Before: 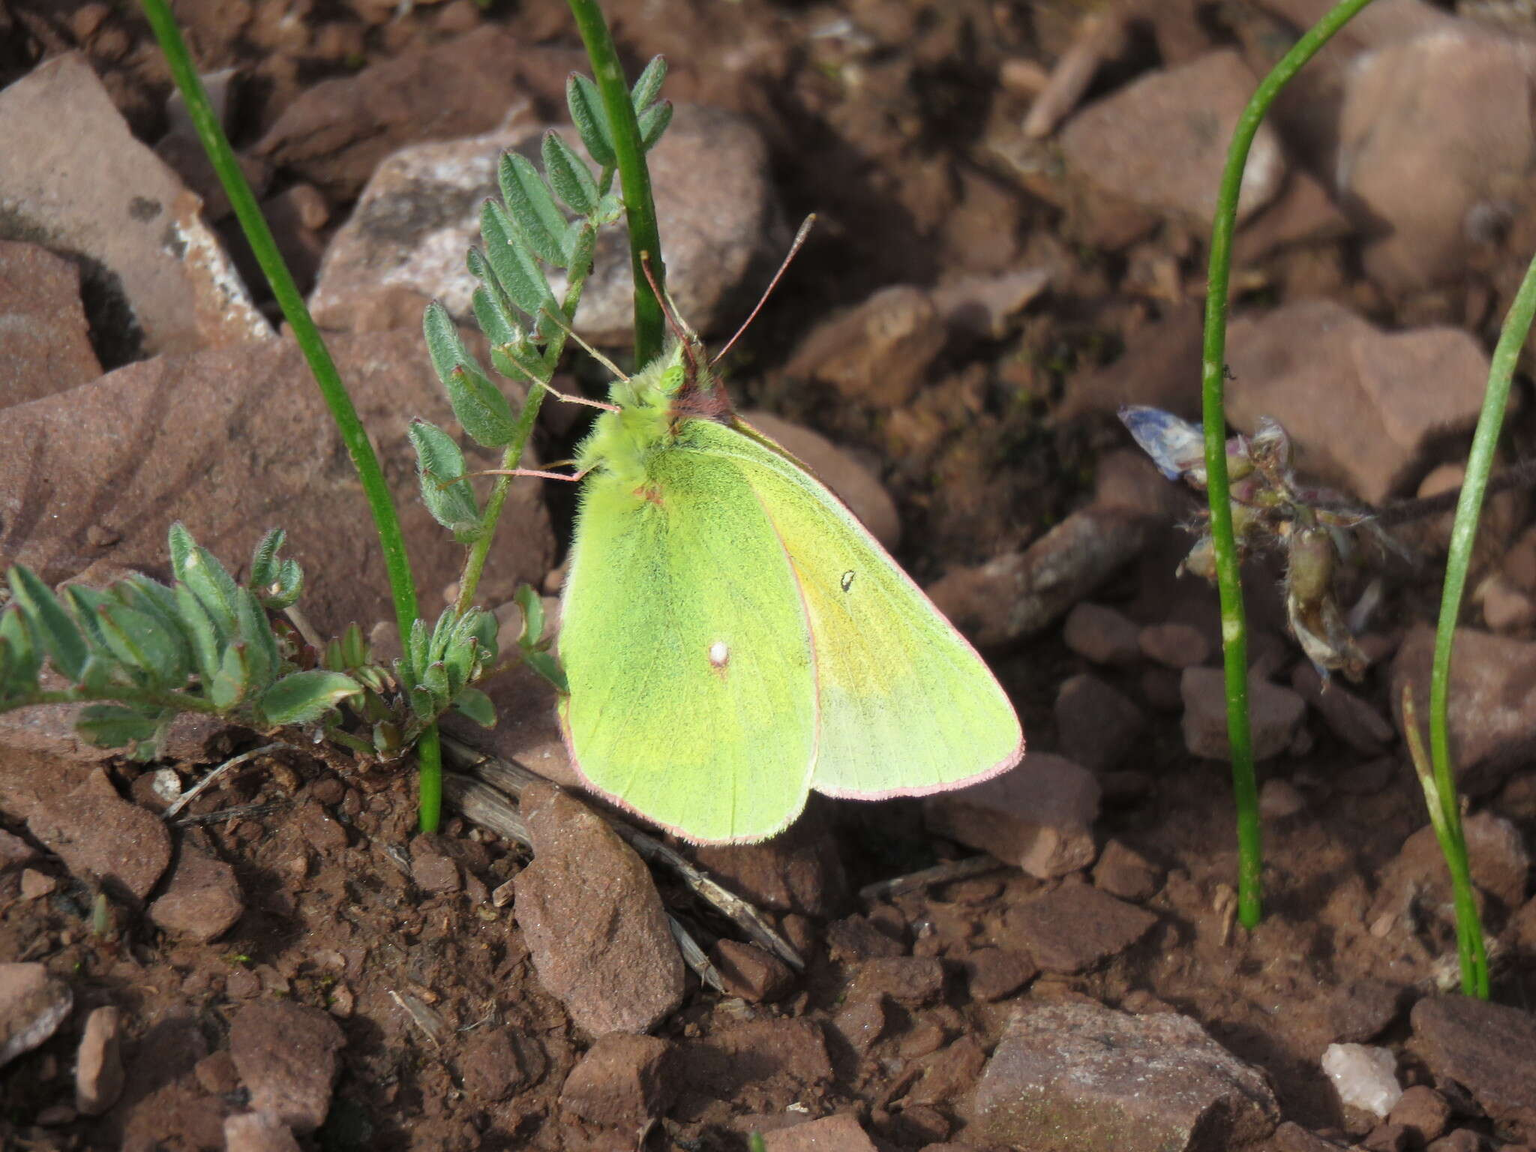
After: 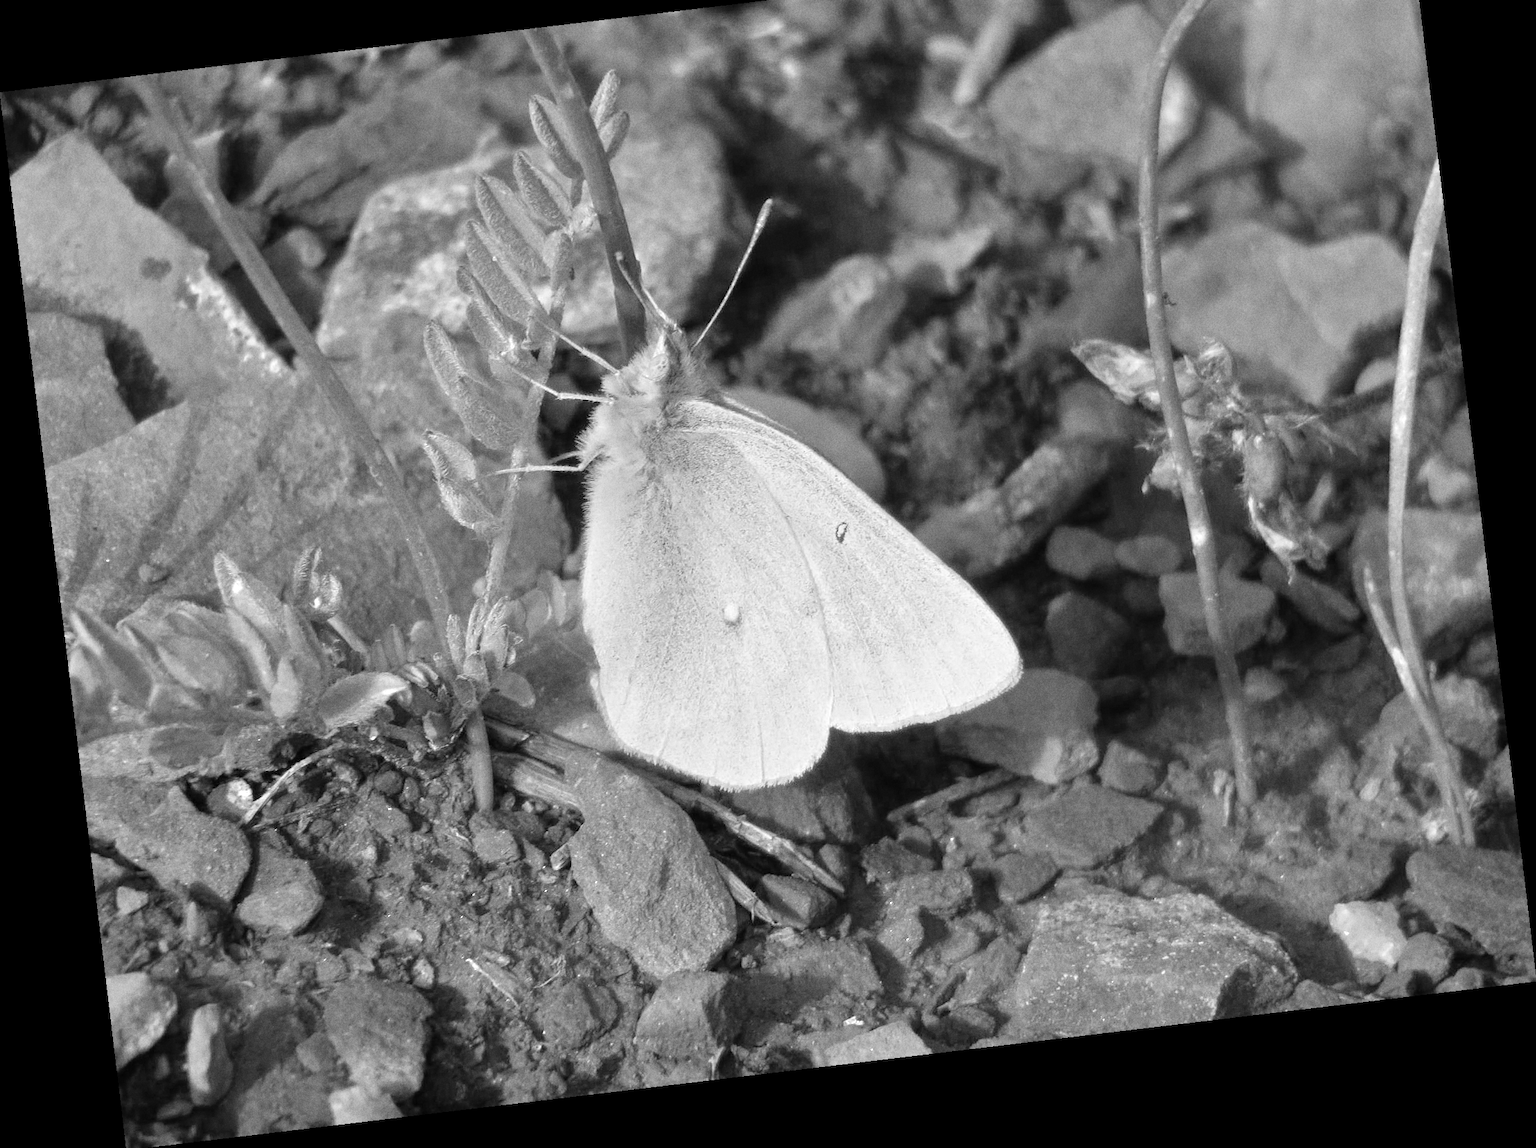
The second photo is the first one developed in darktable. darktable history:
monochrome: a 2.21, b -1.33, size 2.2
rotate and perspective: rotation -6.83°, automatic cropping off
color balance rgb: perceptual saturation grading › global saturation 20%, perceptual saturation grading › highlights -25%, perceptual saturation grading › shadows 25%, global vibrance 50%
grain: on, module defaults
crop and rotate: top 6.25%
tone equalizer: -7 EV 0.15 EV, -6 EV 0.6 EV, -5 EV 1.15 EV, -4 EV 1.33 EV, -3 EV 1.15 EV, -2 EV 0.6 EV, -1 EV 0.15 EV, mask exposure compensation -0.5 EV
